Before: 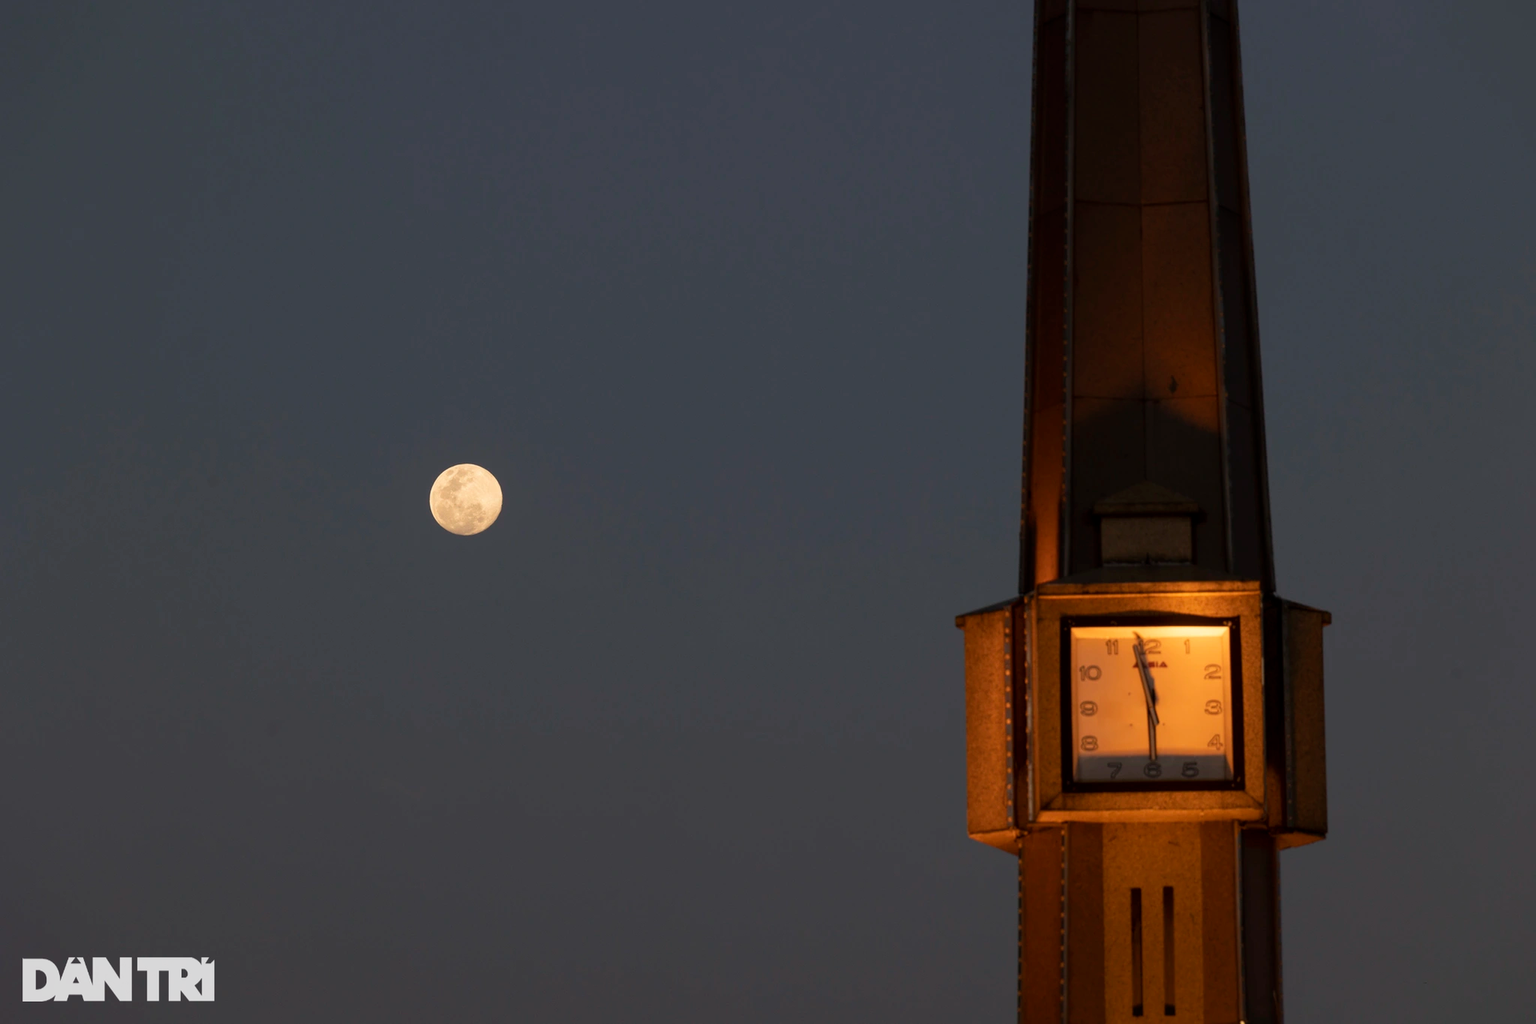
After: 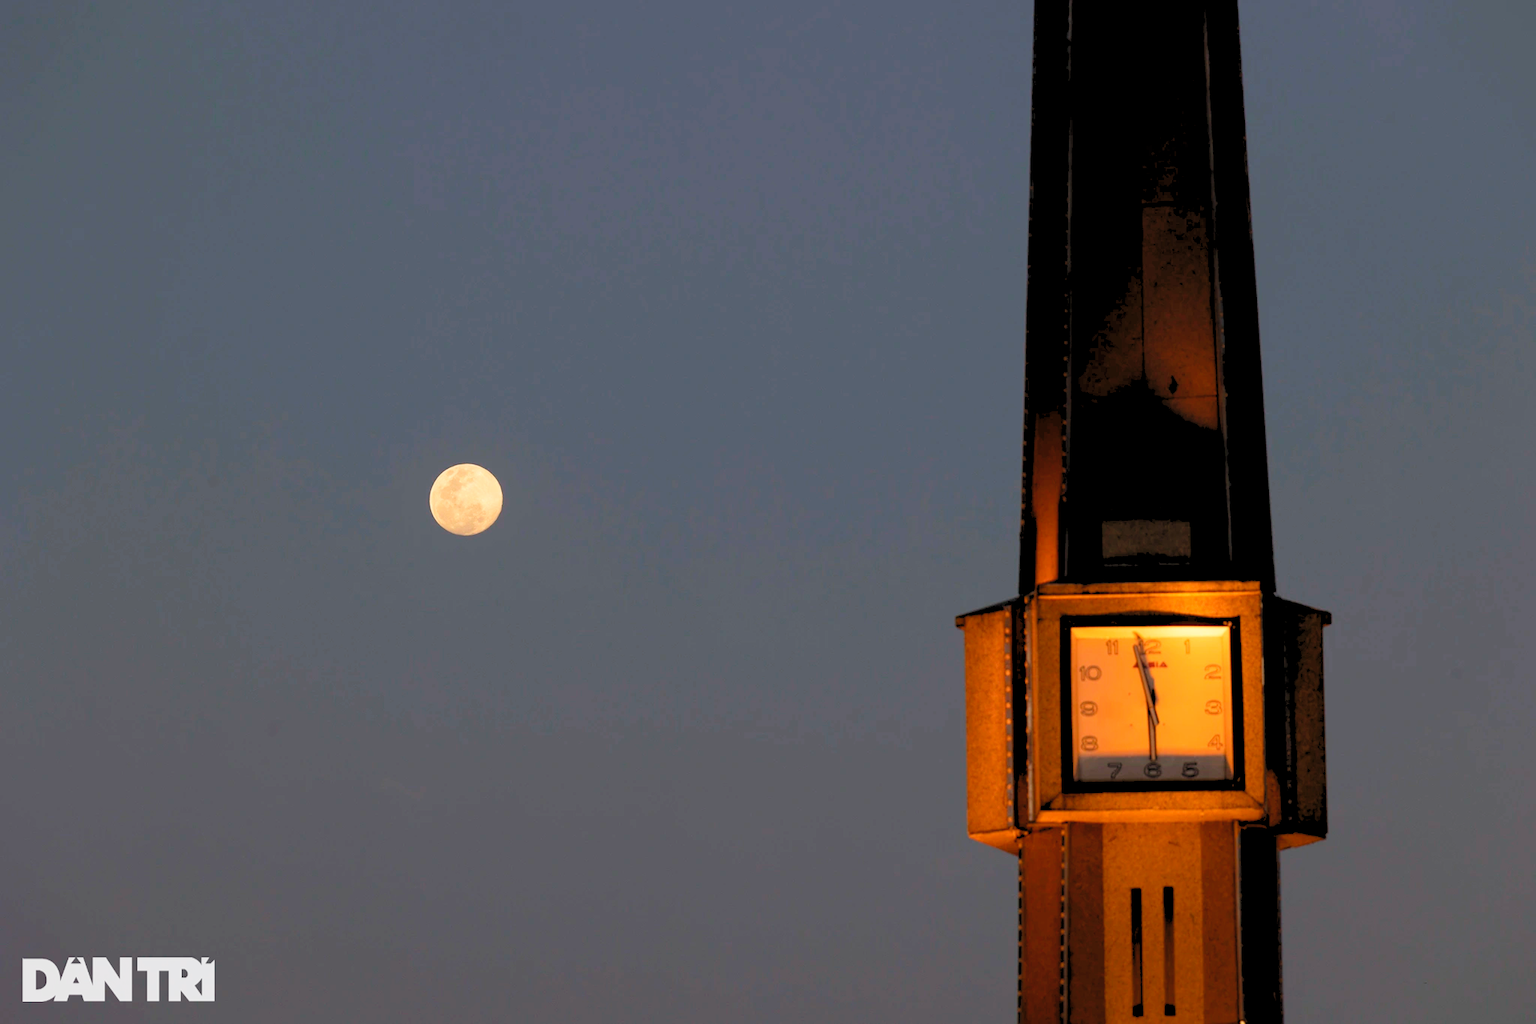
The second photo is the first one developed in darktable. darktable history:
color balance rgb: global offset › luminance 0.236%, global offset › hue 170.42°, perceptual saturation grading › global saturation 0.765%, global vibrance 20%
levels: levels [0.093, 0.434, 0.988]
